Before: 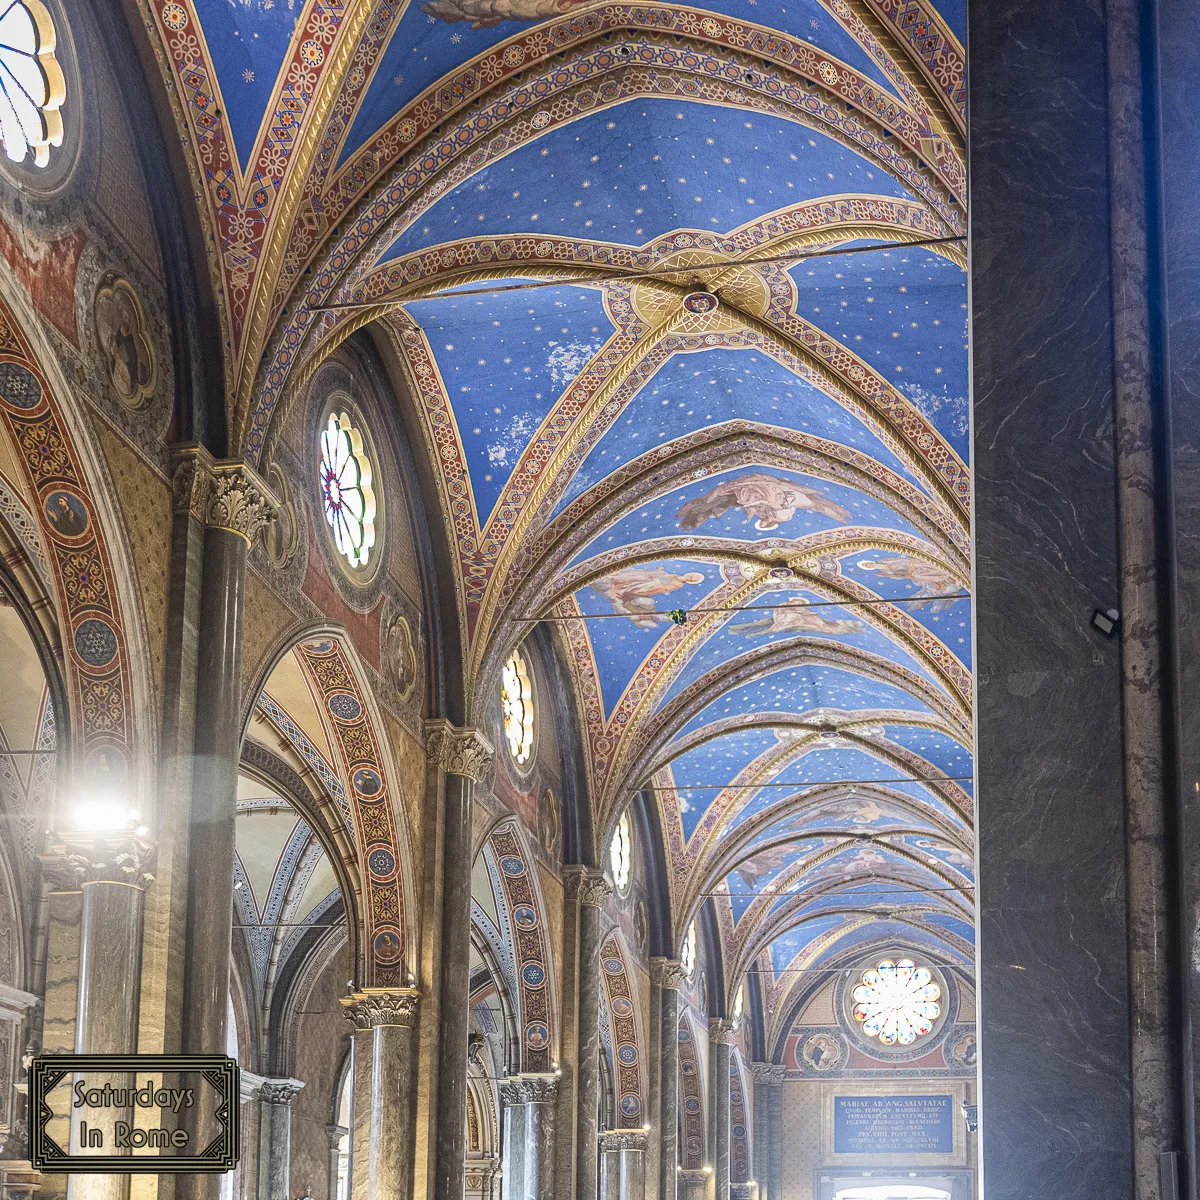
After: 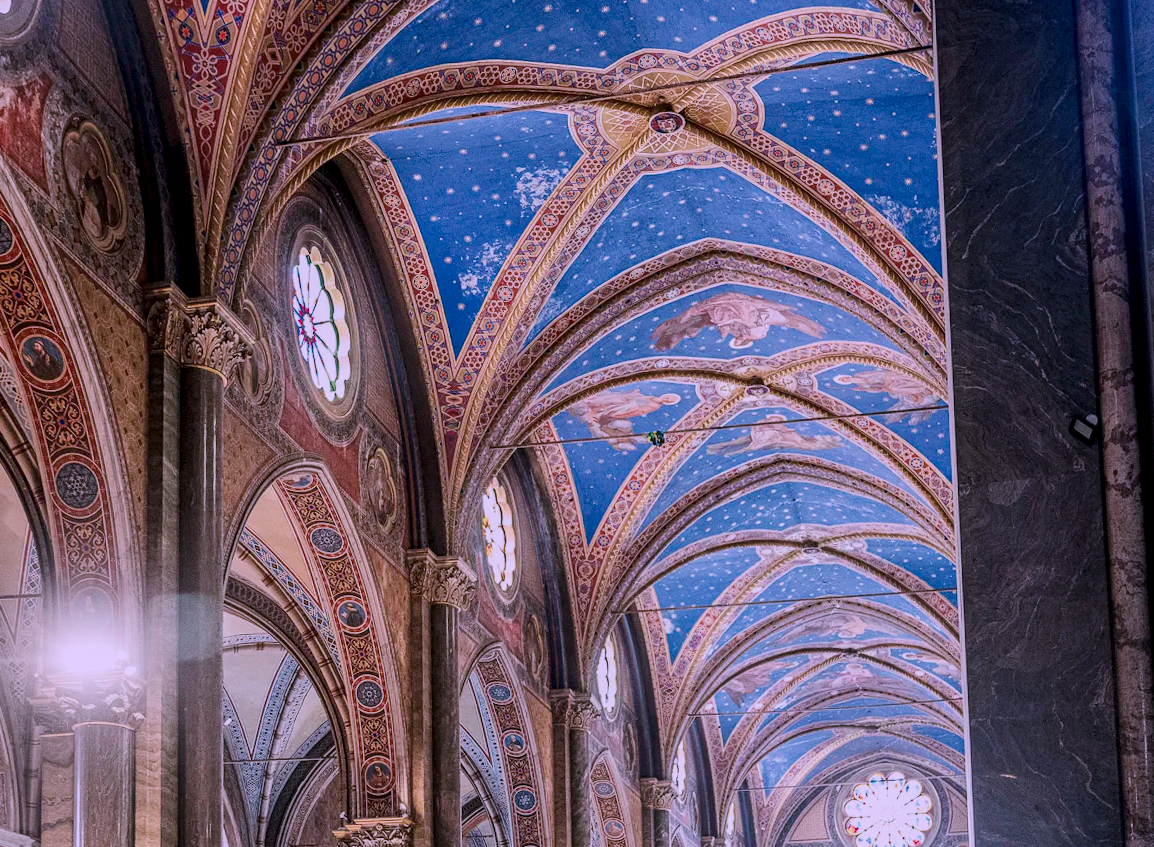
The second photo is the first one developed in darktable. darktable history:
filmic rgb: black relative exposure -7.65 EV, white relative exposure 4.56 EV, hardness 3.61
crop and rotate: top 12.5%, bottom 12.5%
contrast brightness saturation: contrast 0.07, brightness -0.13, saturation 0.06
rotate and perspective: rotation -2.12°, lens shift (vertical) 0.009, lens shift (horizontal) -0.008, automatic cropping original format, crop left 0.036, crop right 0.964, crop top 0.05, crop bottom 0.959
color correction: highlights a* 15.03, highlights b* -25.07
white balance: emerald 1
local contrast: on, module defaults
